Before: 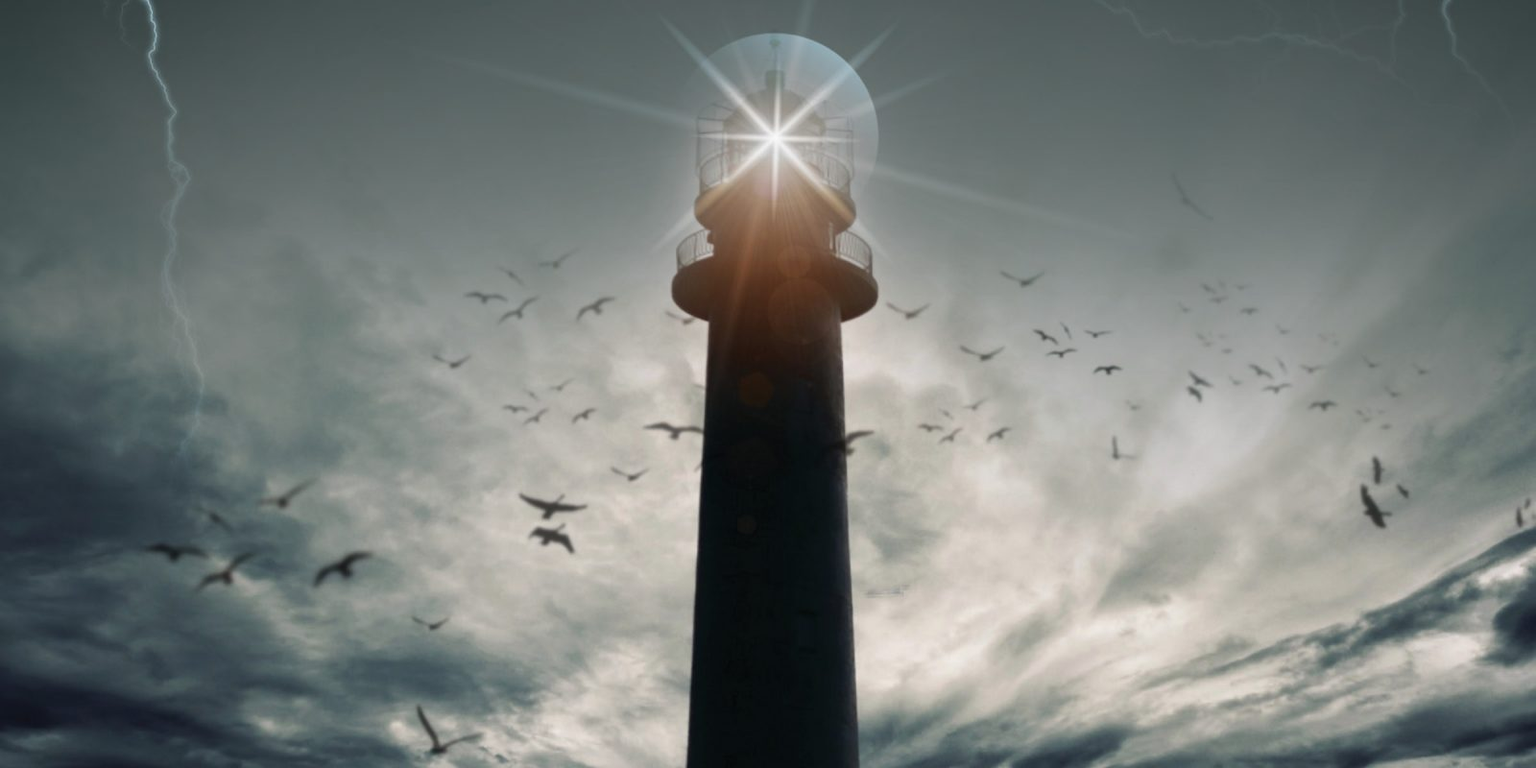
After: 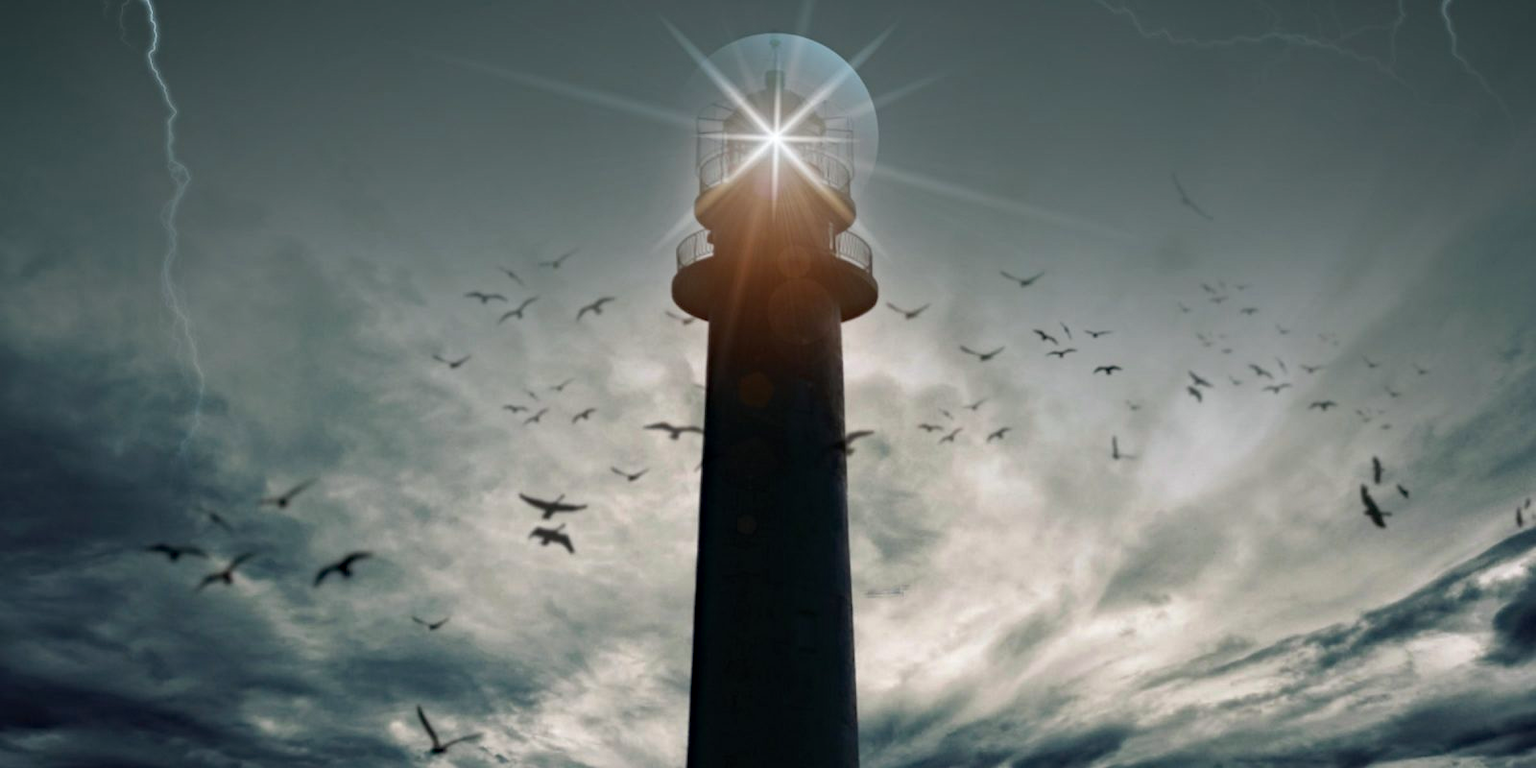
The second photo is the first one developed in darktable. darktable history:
haze removal: strength 0.282, distance 0.255, compatibility mode true, adaptive false
